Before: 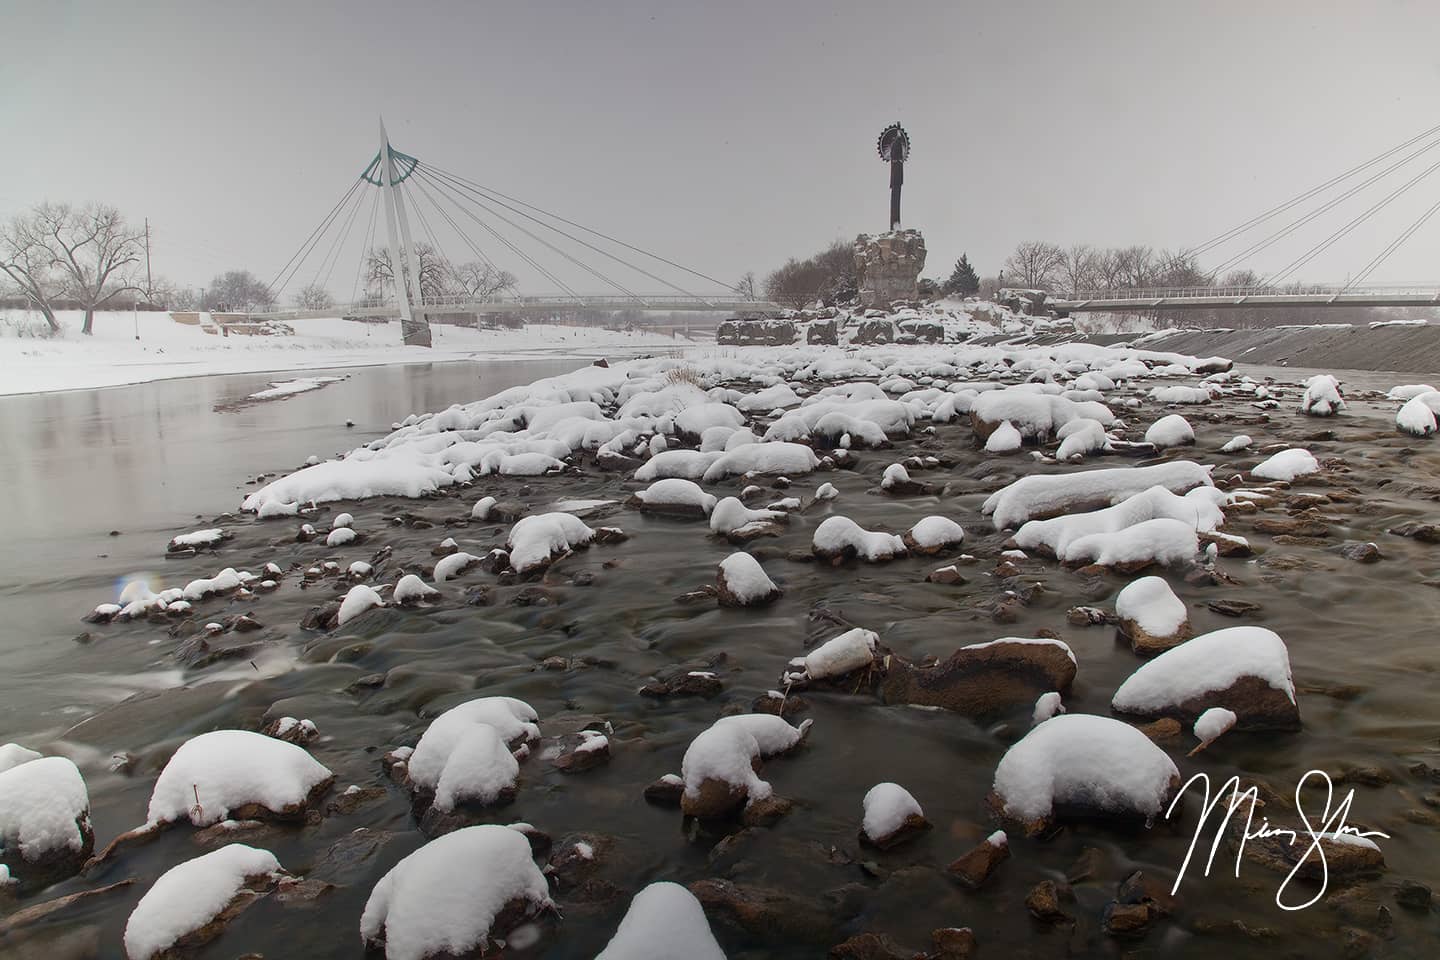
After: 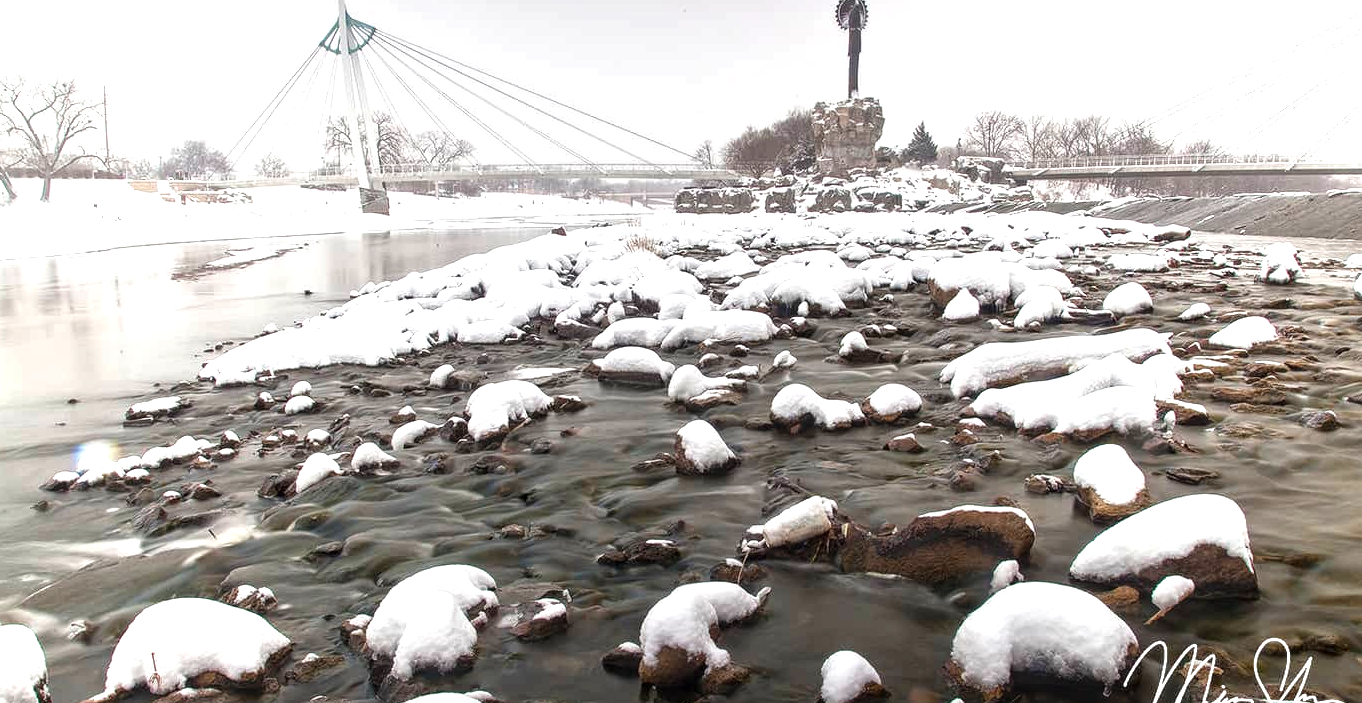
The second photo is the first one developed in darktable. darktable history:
local contrast: detail 130%
crop and rotate: left 2.957%, top 13.842%, right 2.411%, bottom 12.855%
levels: levels [0, 0.352, 0.703]
